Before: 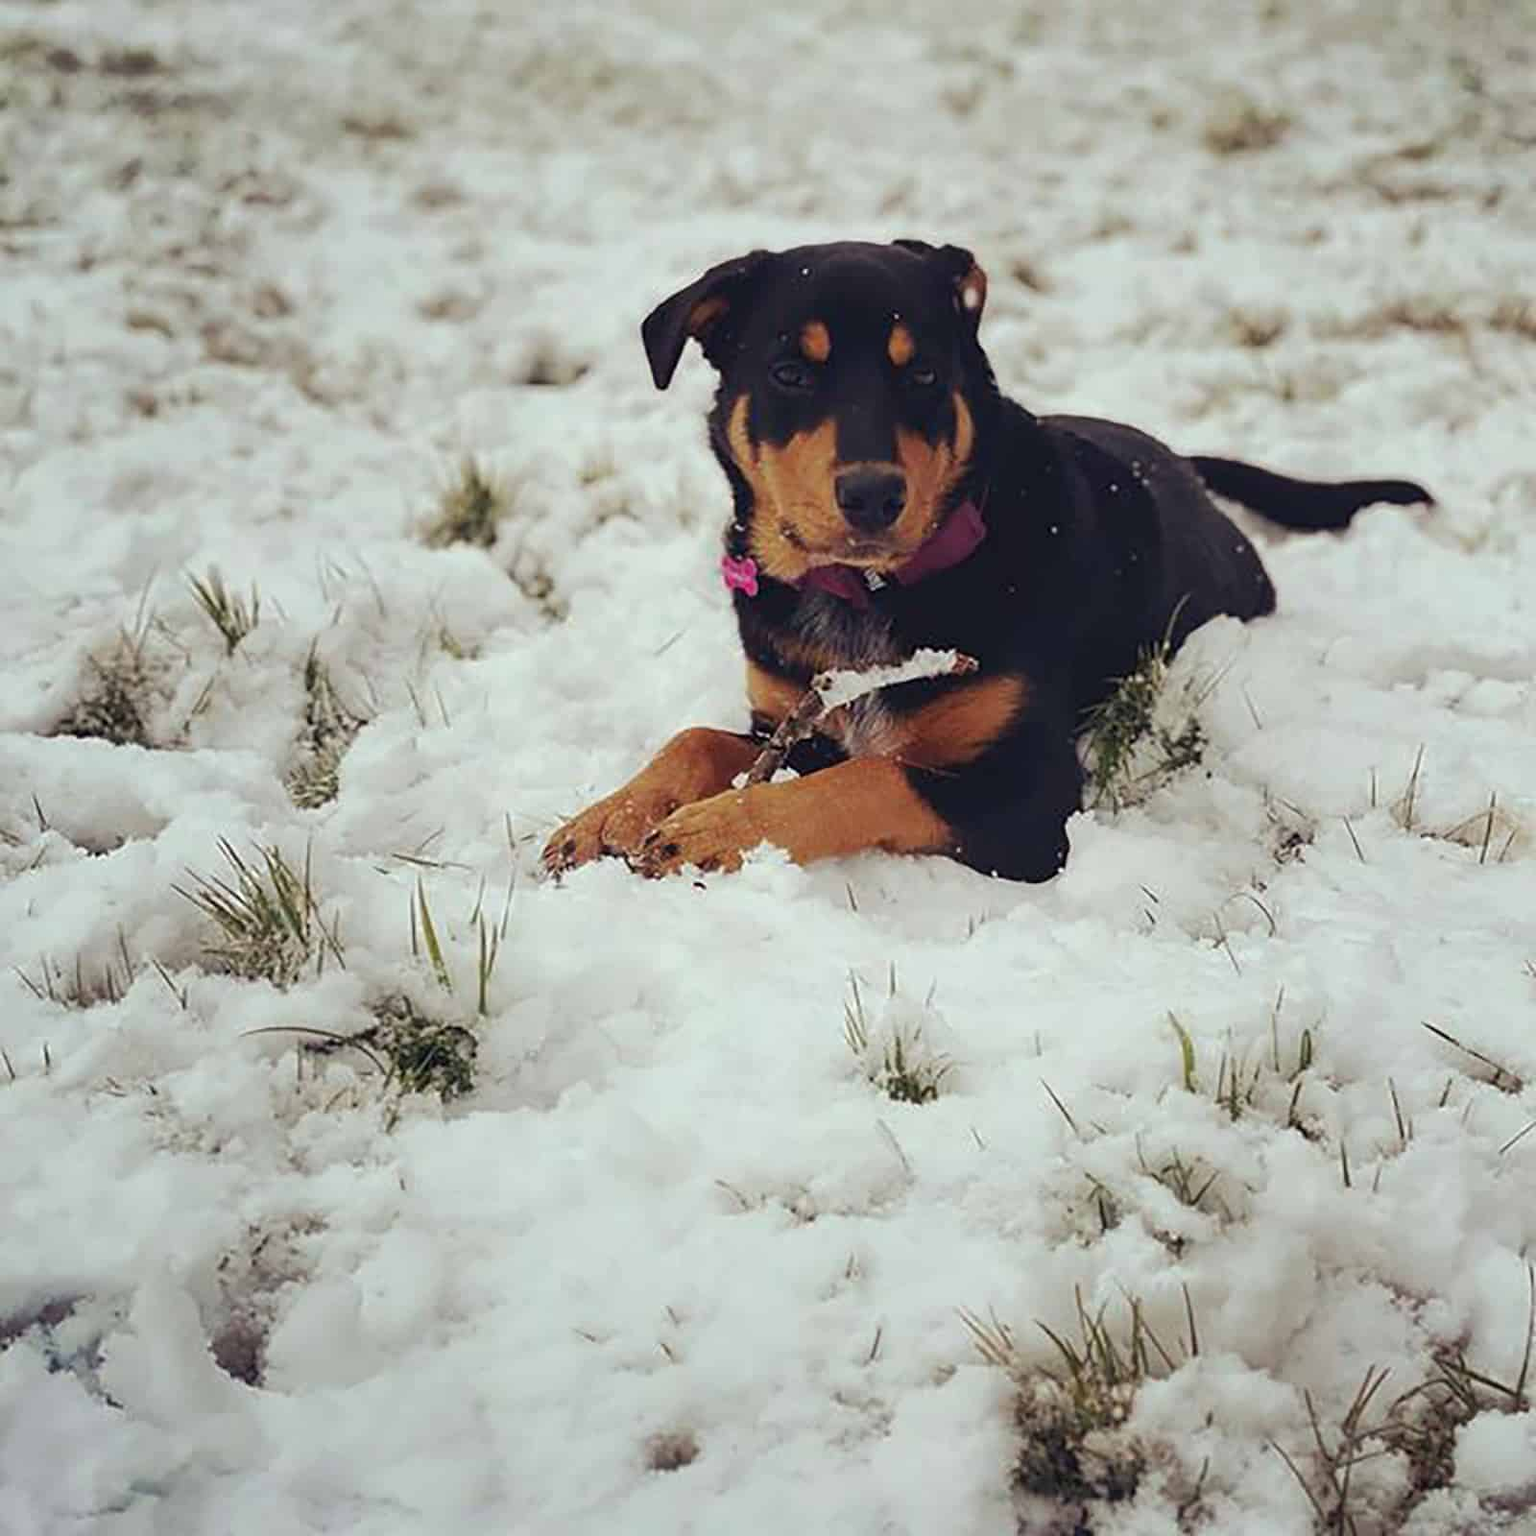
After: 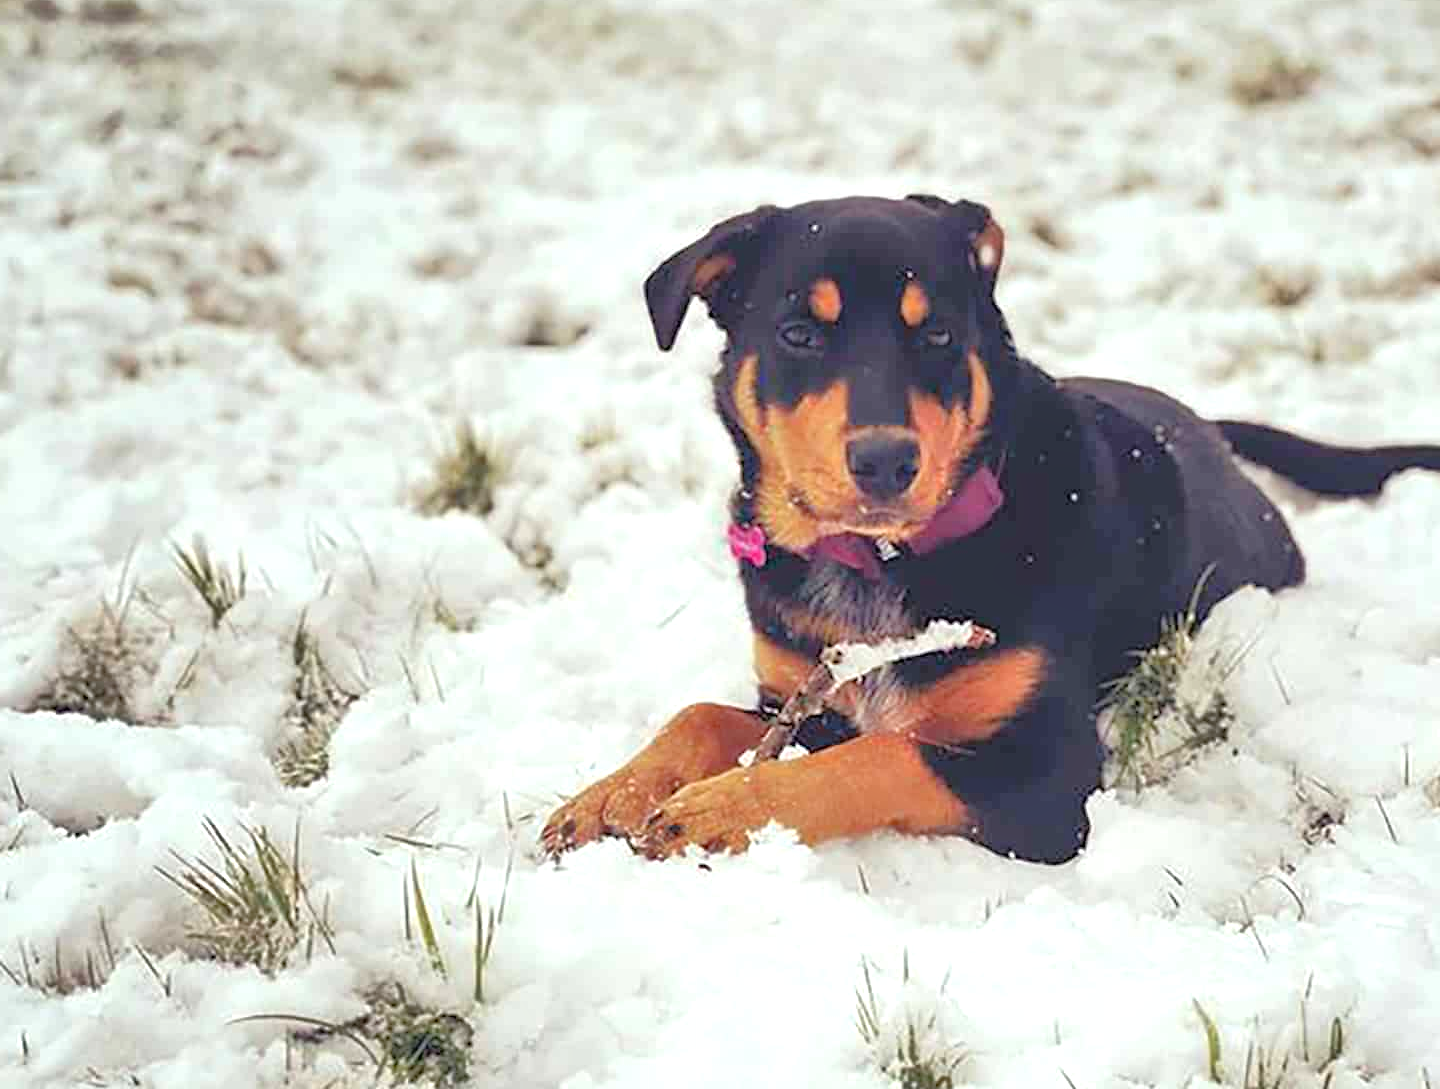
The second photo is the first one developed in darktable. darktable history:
crop: left 1.509%, top 3.452%, right 7.696%, bottom 28.452%
exposure: exposure 0.6 EV, compensate highlight preservation false
tone equalizer: -7 EV 0.15 EV, -6 EV 0.6 EV, -5 EV 1.15 EV, -4 EV 1.33 EV, -3 EV 1.15 EV, -2 EV 0.6 EV, -1 EV 0.15 EV, mask exposure compensation -0.5 EV
